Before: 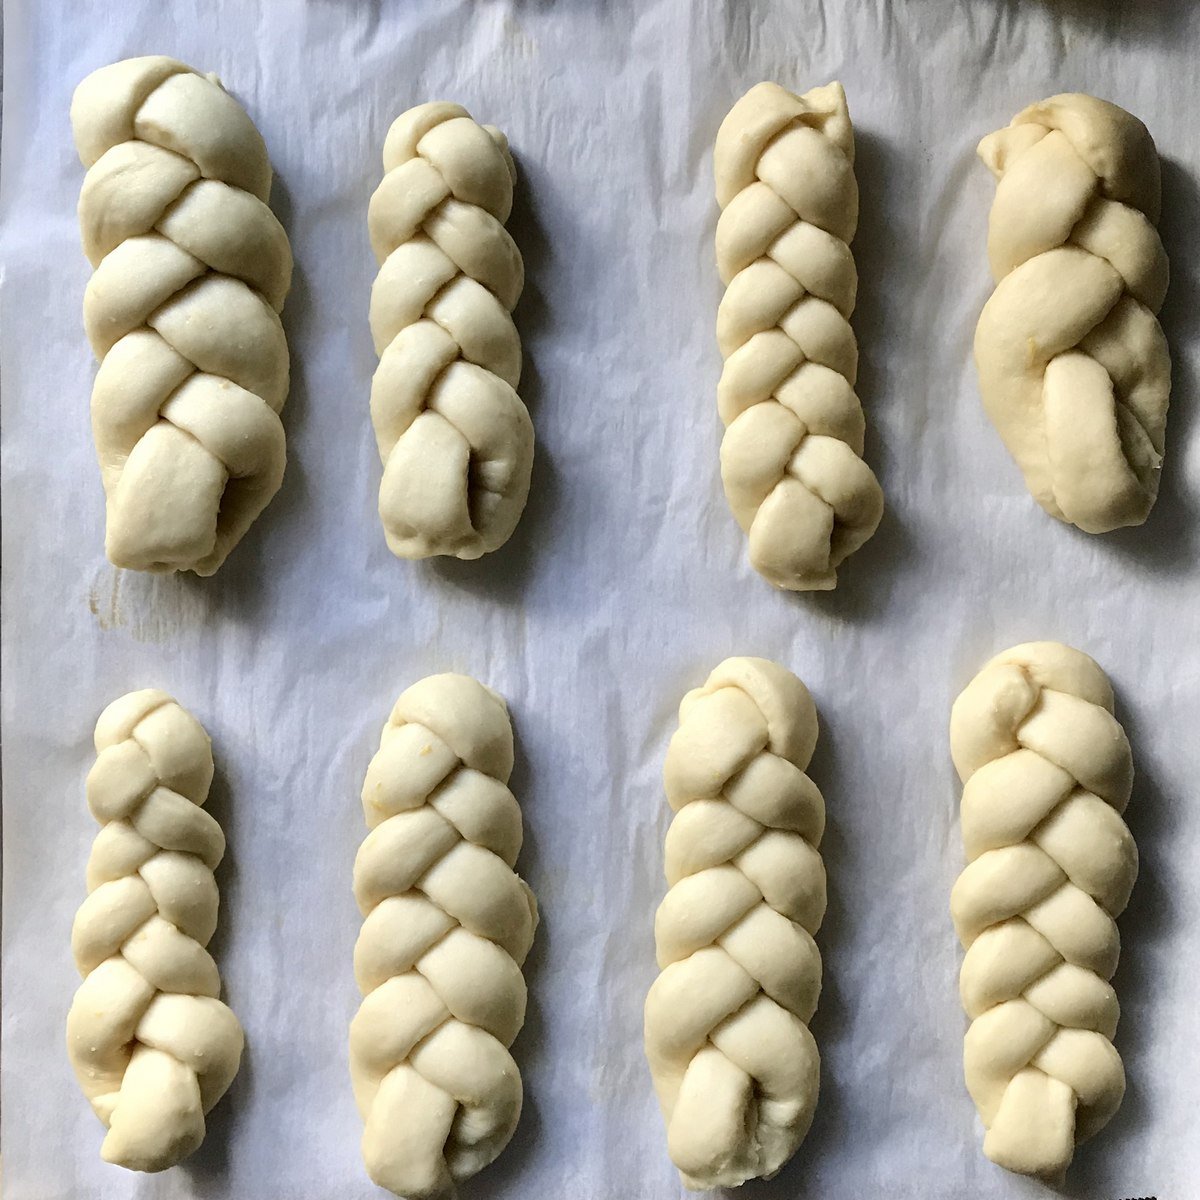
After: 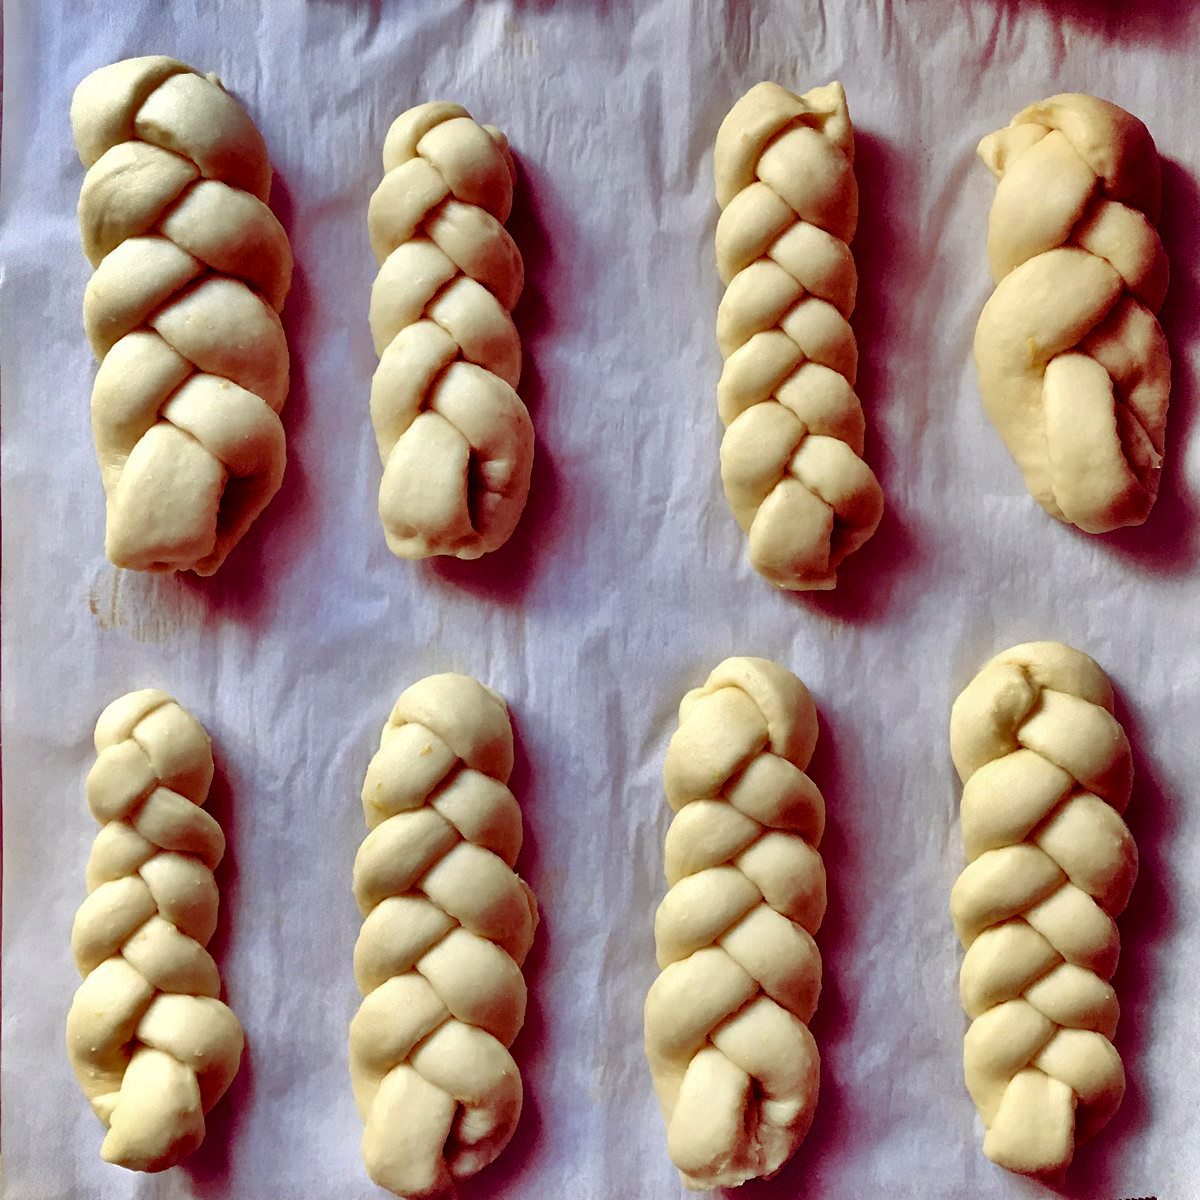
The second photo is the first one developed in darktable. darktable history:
shadows and highlights: shadows 24.66, highlights -76.9, highlights color adjustment 53.27%, soften with gaussian
color balance rgb: shadows lift › luminance -18.632%, shadows lift › chroma 35.255%, perceptual saturation grading › global saturation 25.443%
tone equalizer: edges refinement/feathering 500, mask exposure compensation -1.57 EV, preserve details no
